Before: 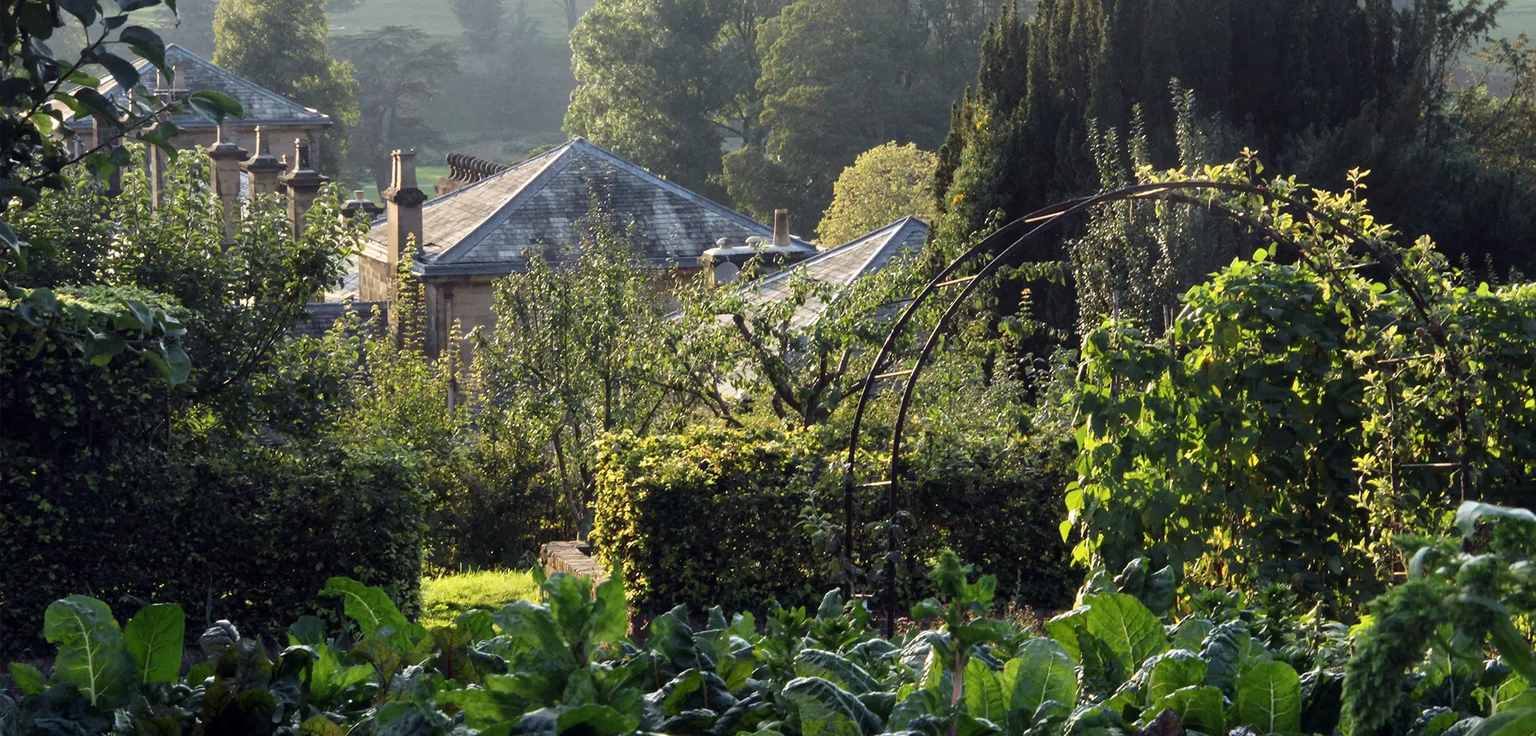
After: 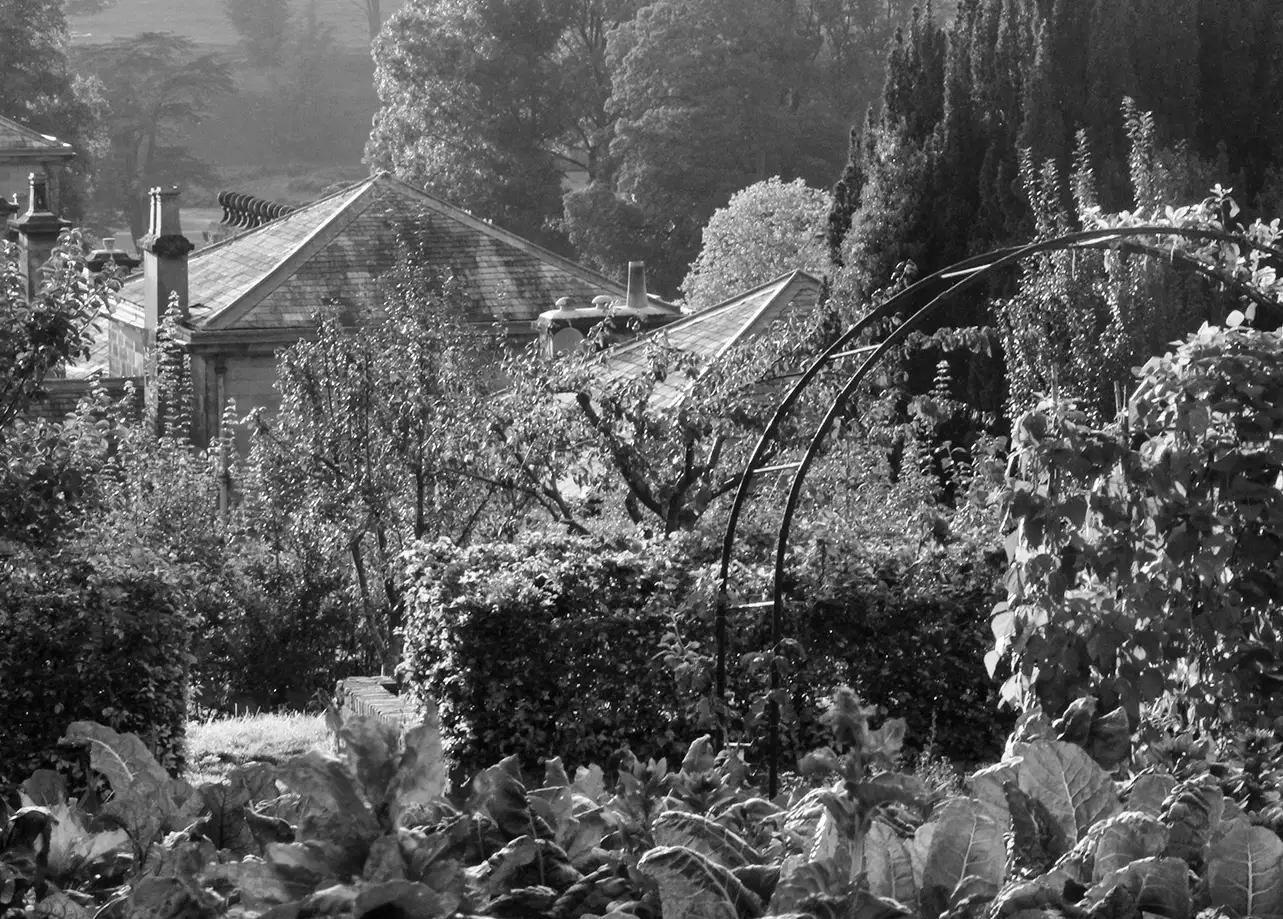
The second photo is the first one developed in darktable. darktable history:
crop and rotate: left 17.732%, right 15.423%
contrast brightness saturation: saturation -1
exposure: compensate highlight preservation false
shadows and highlights: shadows 49, highlights -41, soften with gaussian
